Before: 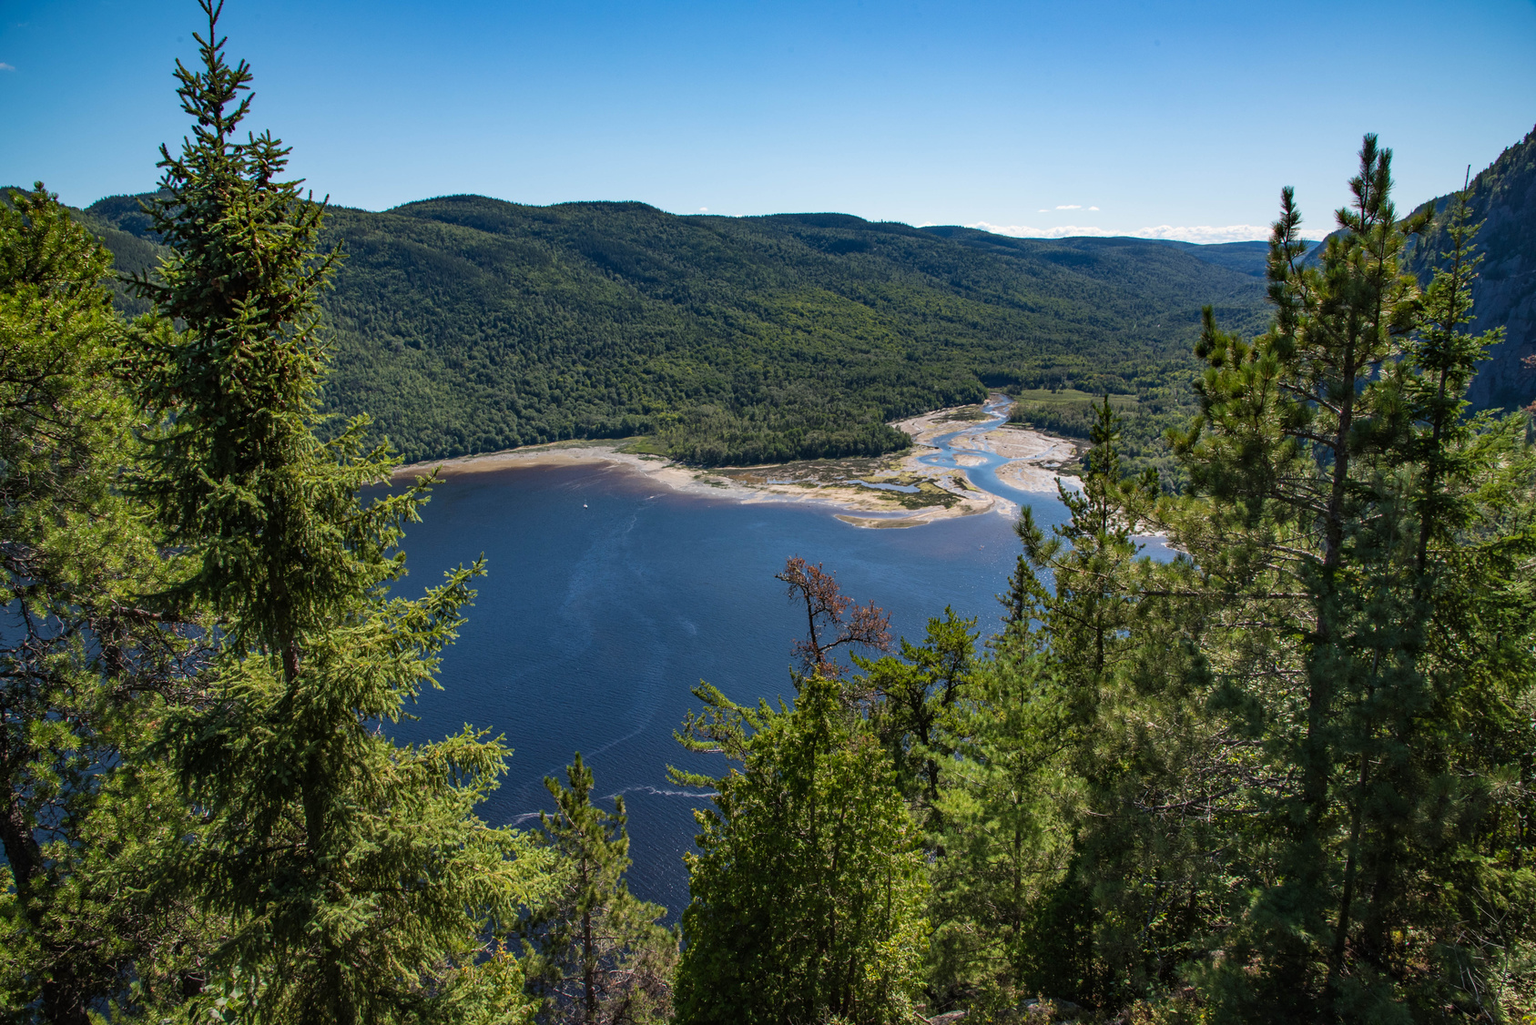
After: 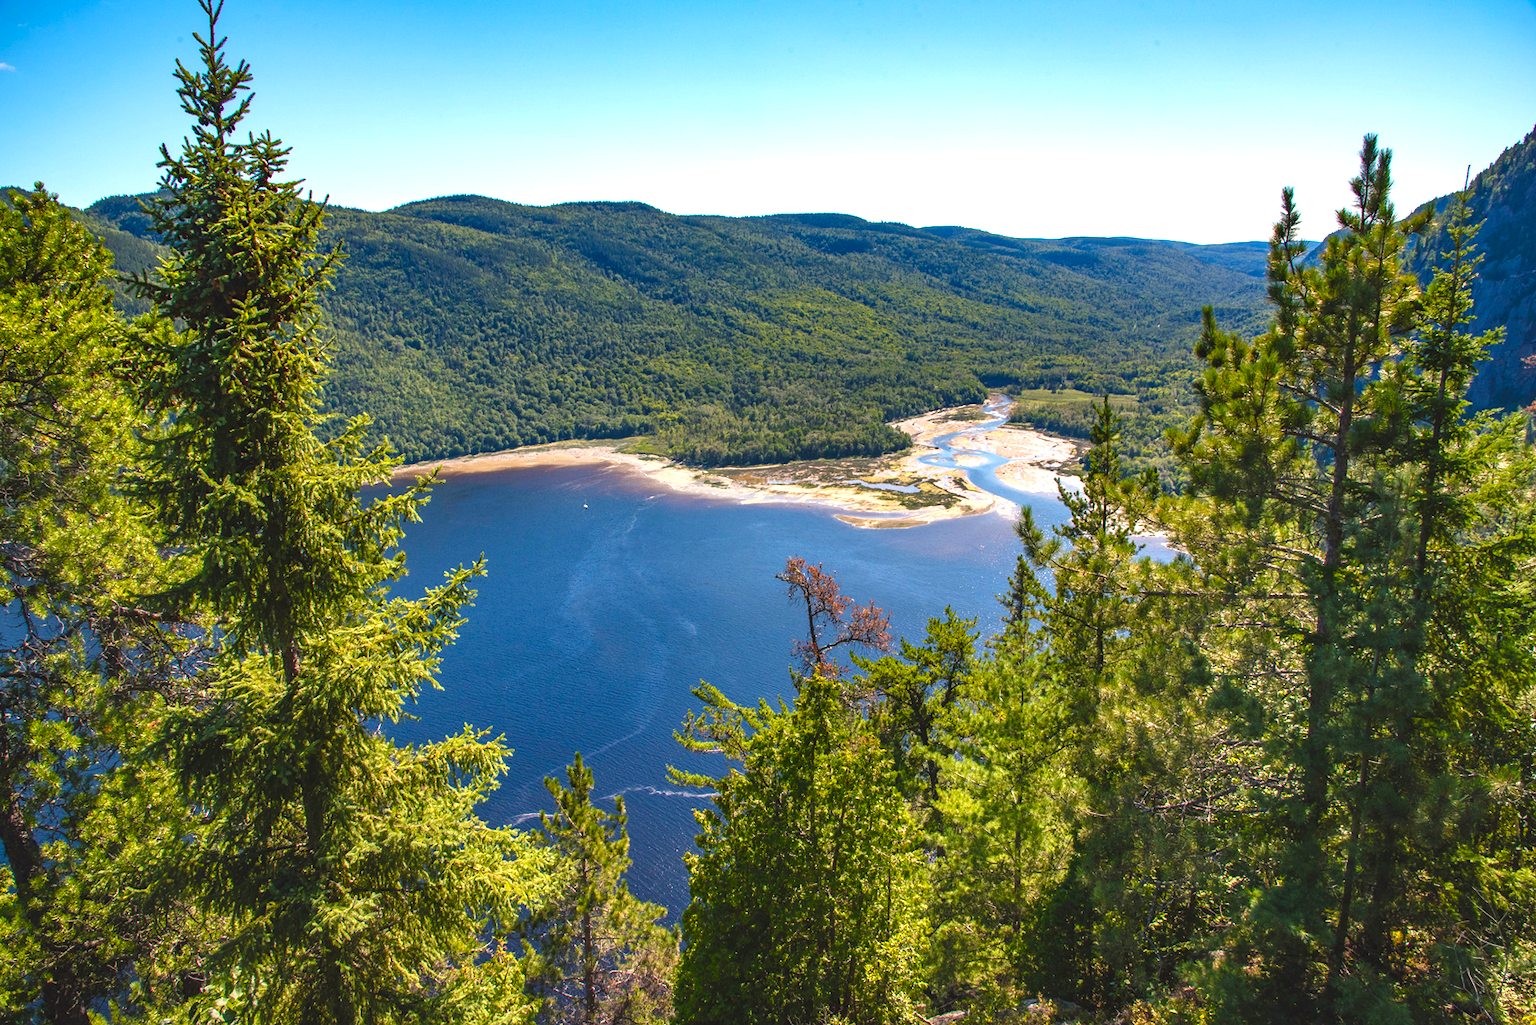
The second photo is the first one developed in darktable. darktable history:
color balance rgb: shadows lift › chroma 2%, shadows lift › hue 247.2°, power › chroma 0.3%, power › hue 25.2°, highlights gain › chroma 3%, highlights gain › hue 60°, global offset › luminance 0.75%, perceptual saturation grading › global saturation 20%, perceptual saturation grading › highlights -20%, perceptual saturation grading › shadows 30%, global vibrance 20%
exposure: black level correction 0, exposure 1 EV, compensate exposure bias true, compensate highlight preservation false
